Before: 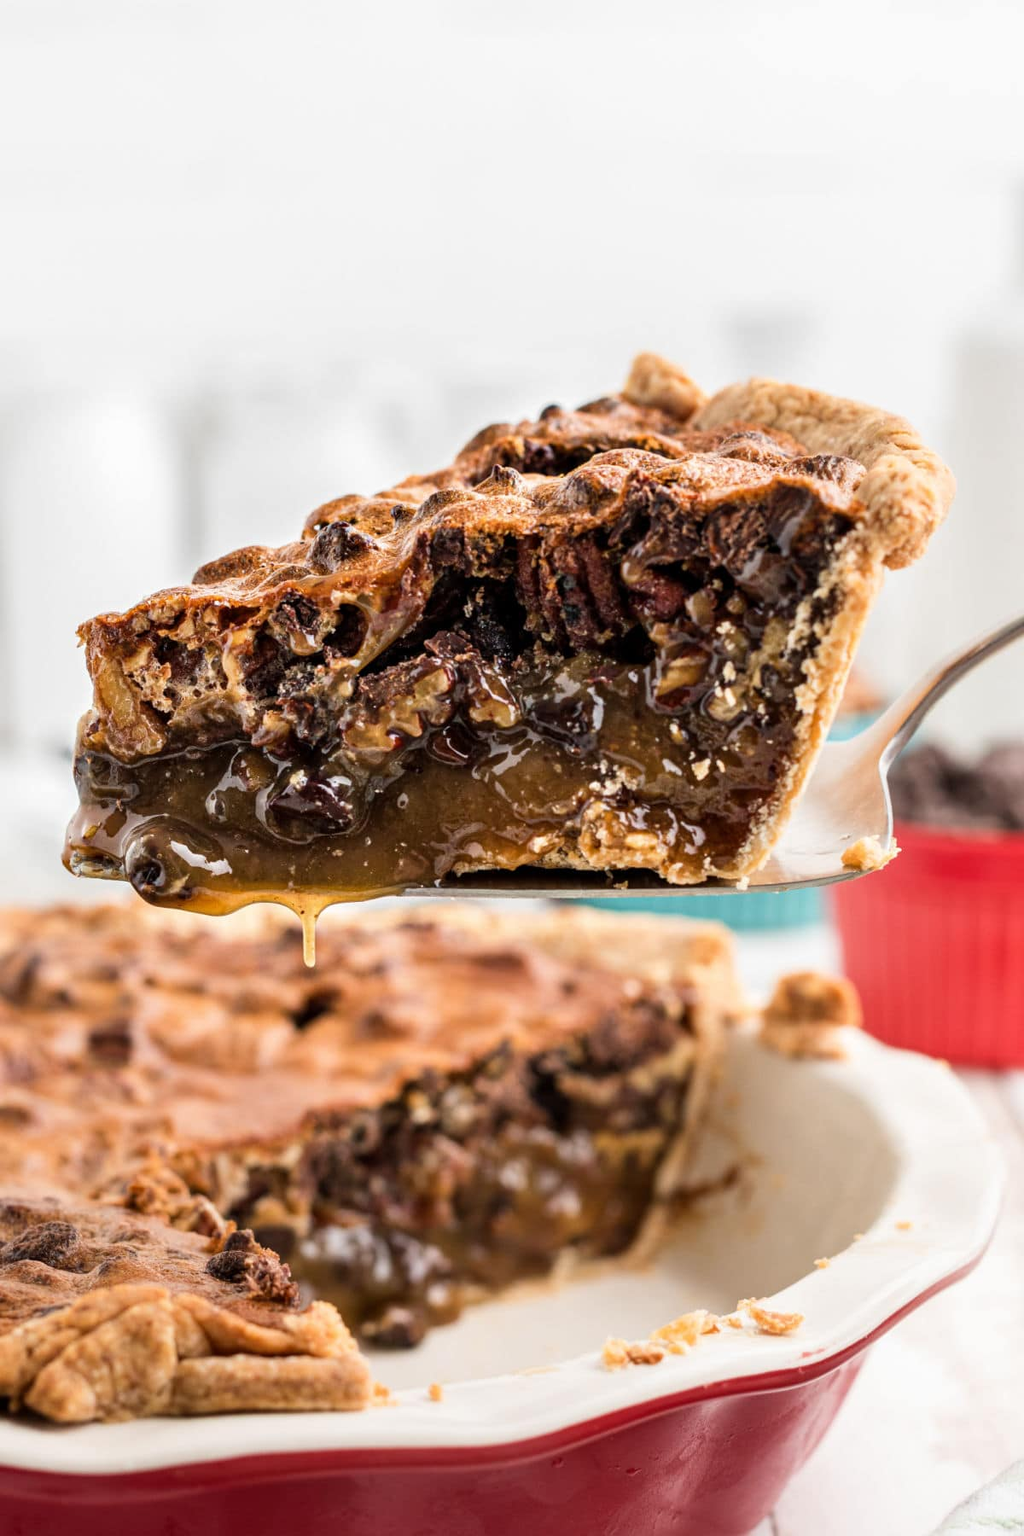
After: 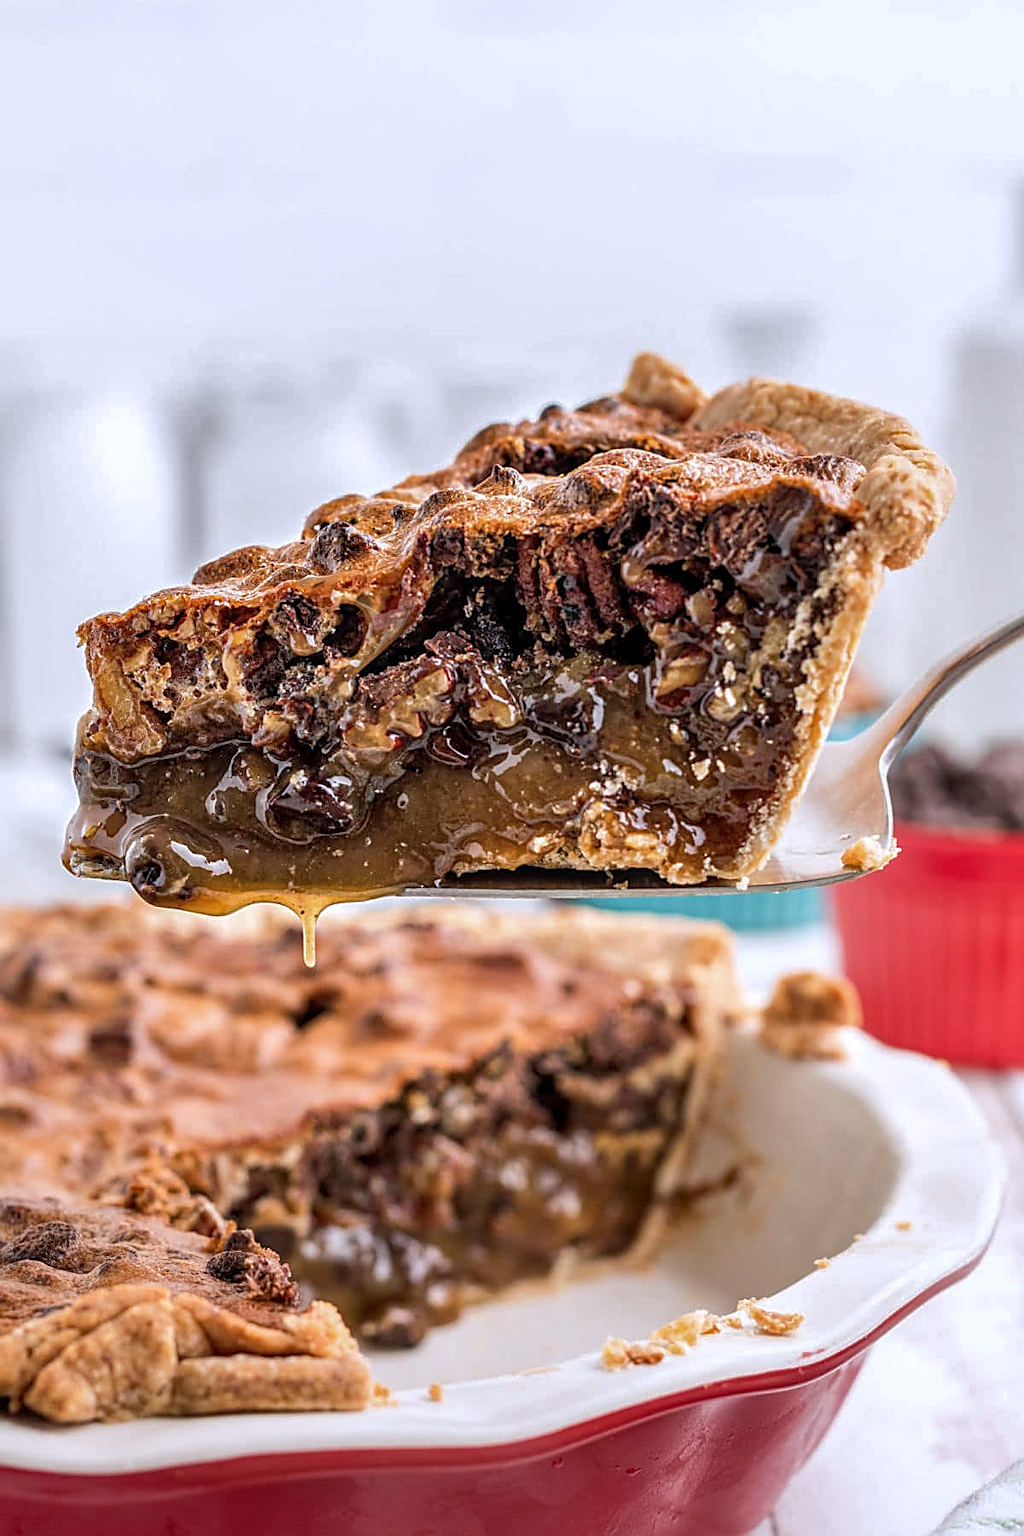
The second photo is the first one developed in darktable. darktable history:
shadows and highlights: on, module defaults
sharpen: amount 0.75
local contrast: on, module defaults
color calibration: illuminant as shot in camera, x 0.358, y 0.373, temperature 4628.91 K
